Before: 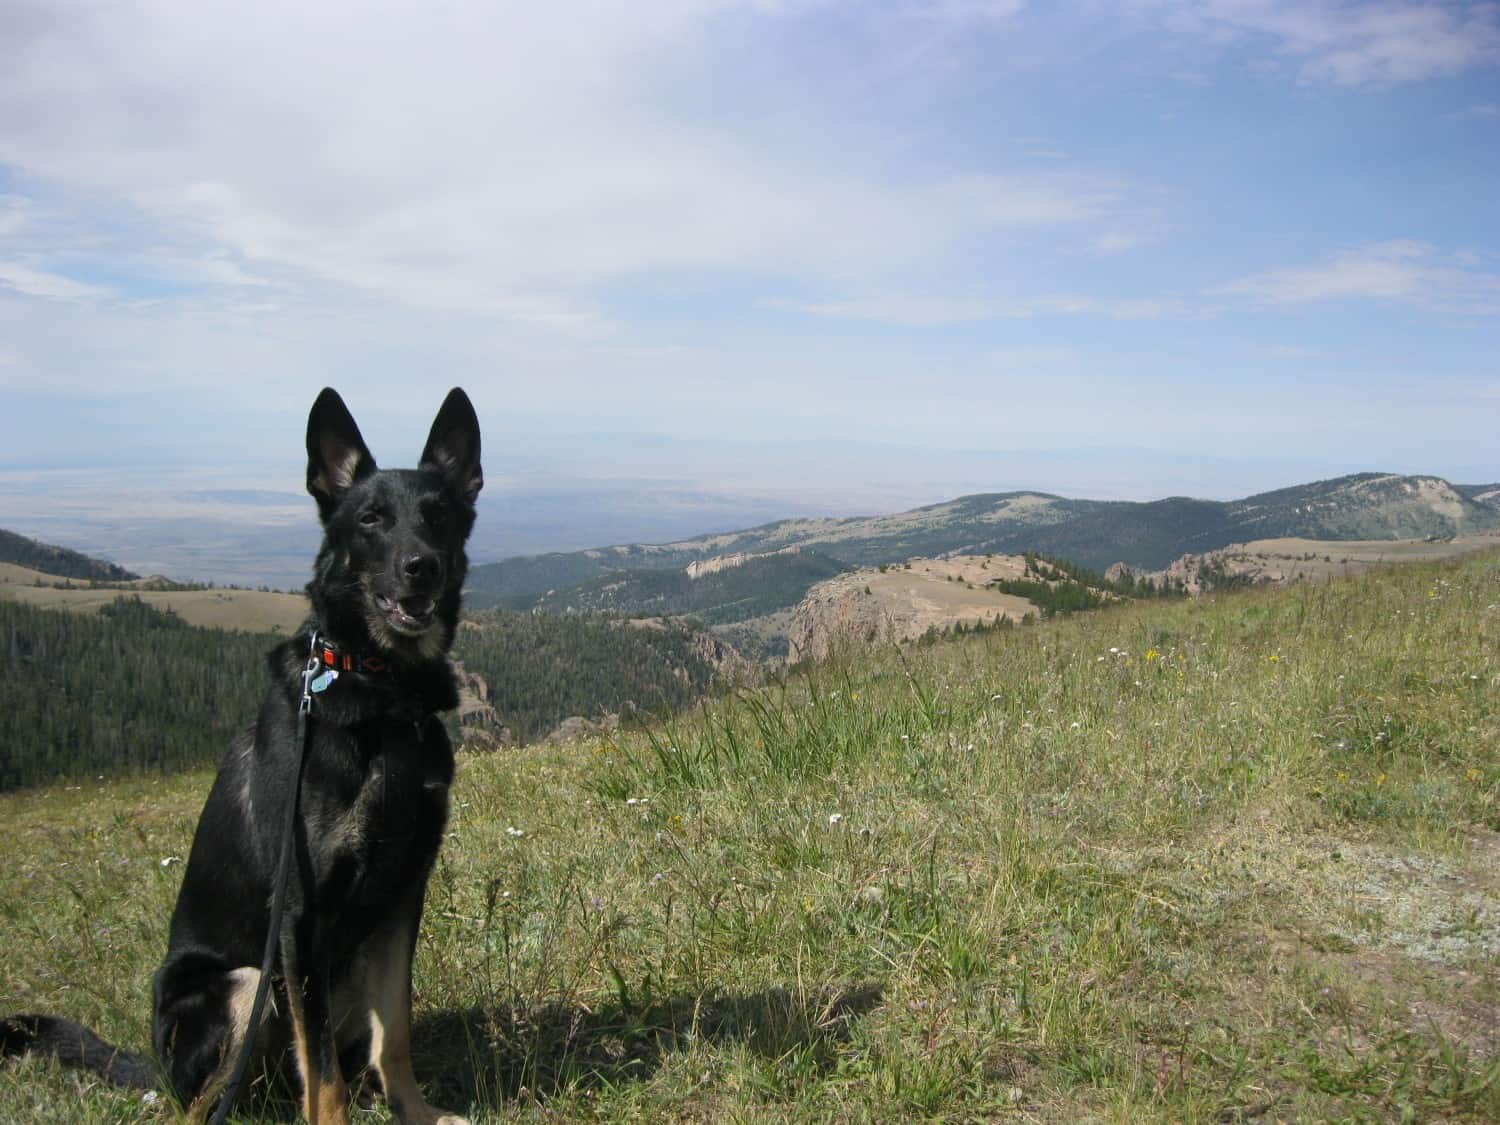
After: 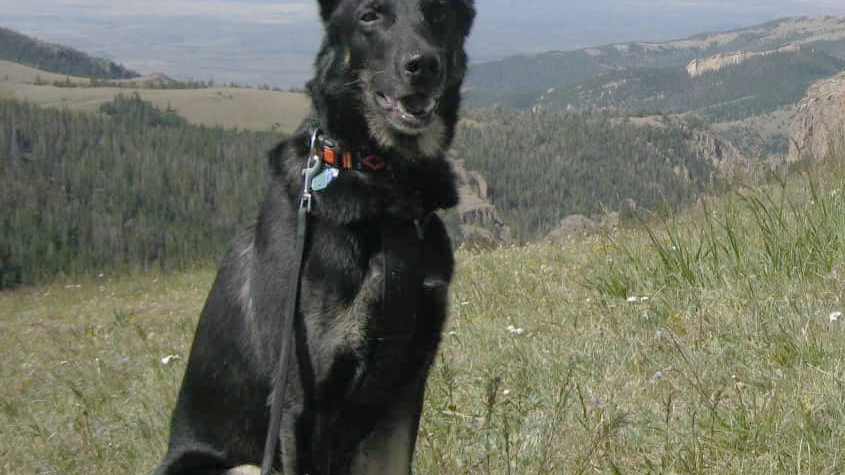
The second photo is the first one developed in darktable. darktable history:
crop: top 44.651%, right 43.652%, bottom 13.101%
tone curve: curves: ch0 [(0, 0) (0.004, 0.008) (0.077, 0.156) (0.169, 0.29) (0.774, 0.774) (1, 1)], preserve colors none
